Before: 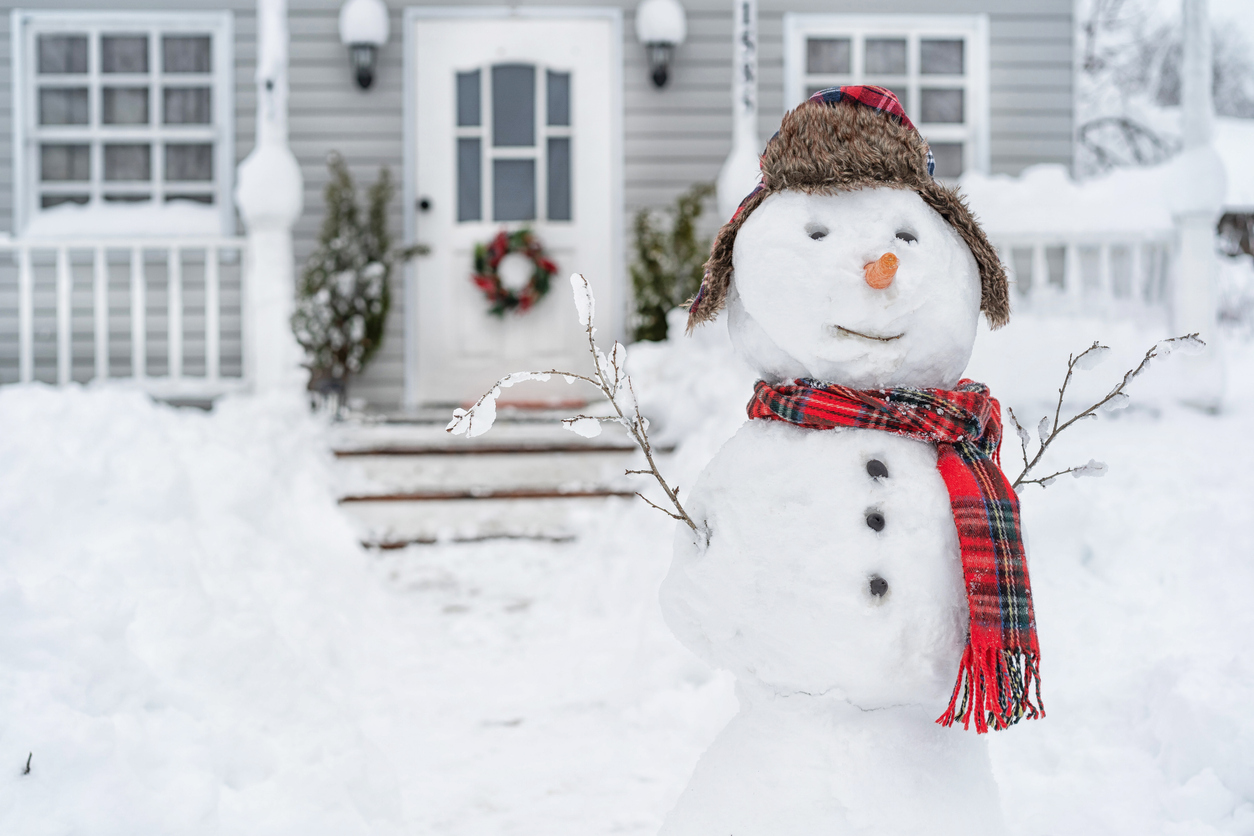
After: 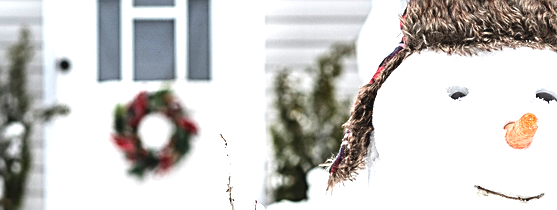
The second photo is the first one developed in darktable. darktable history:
crop: left 28.748%, top 16.788%, right 26.805%, bottom 58.053%
sharpen: on, module defaults
color balance rgb: global offset › luminance 0.48%, global offset › hue 58.78°, perceptual saturation grading › global saturation 0.273%, perceptual brilliance grading › global brilliance 12.606%
tone equalizer: -8 EV -0.787 EV, -7 EV -0.667 EV, -6 EV -0.597 EV, -5 EV -0.407 EV, -3 EV 0.404 EV, -2 EV 0.6 EV, -1 EV 0.698 EV, +0 EV 0.734 EV, edges refinement/feathering 500, mask exposure compensation -1.57 EV, preserve details no
